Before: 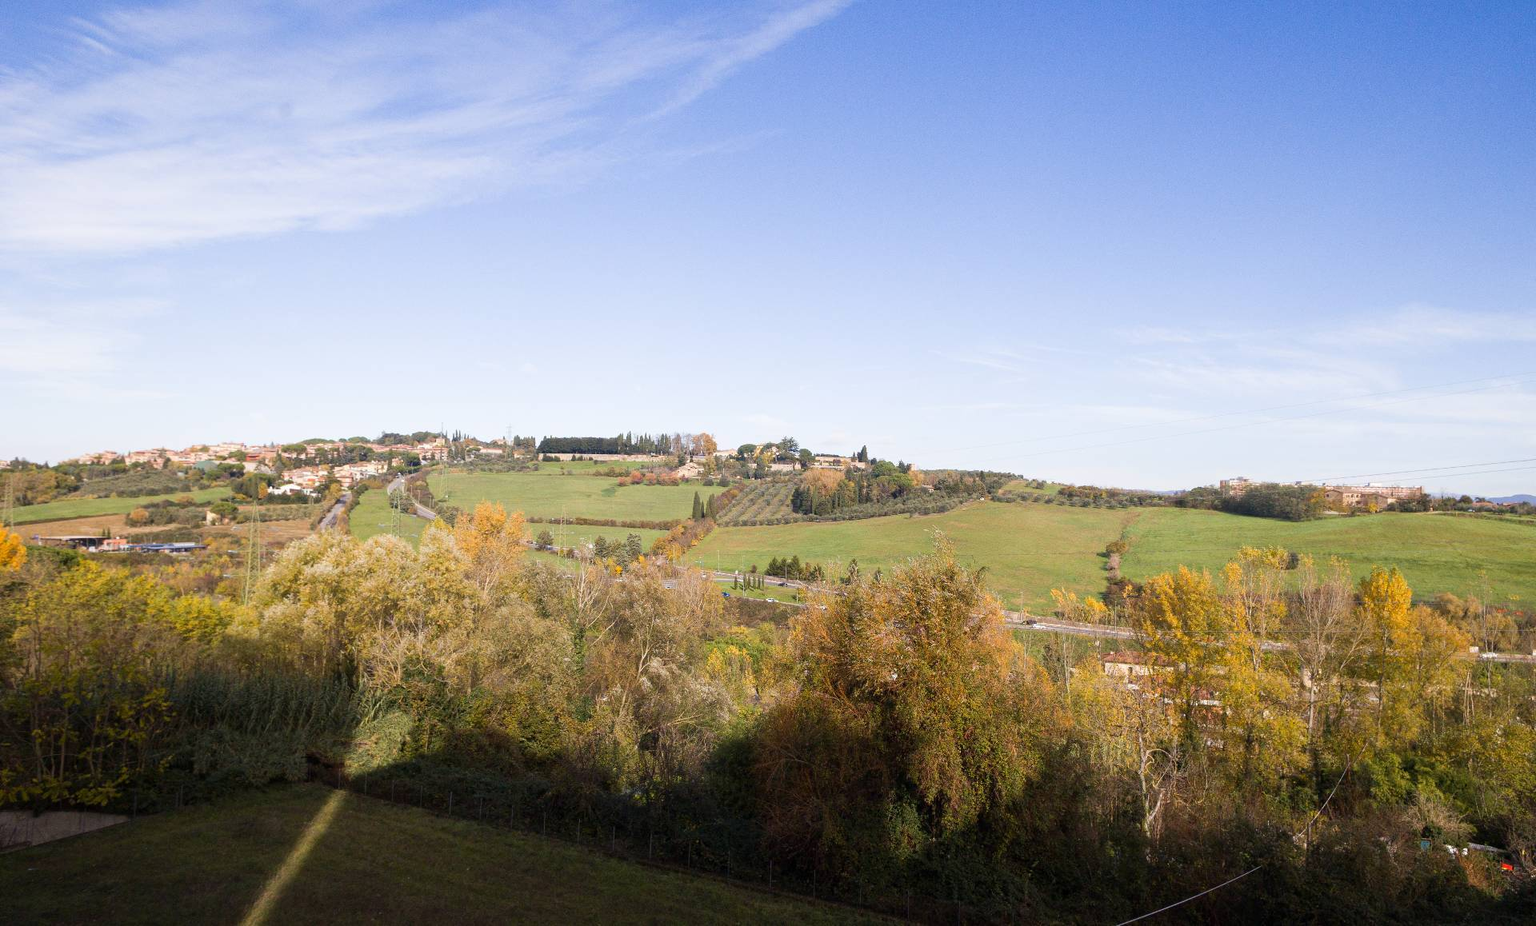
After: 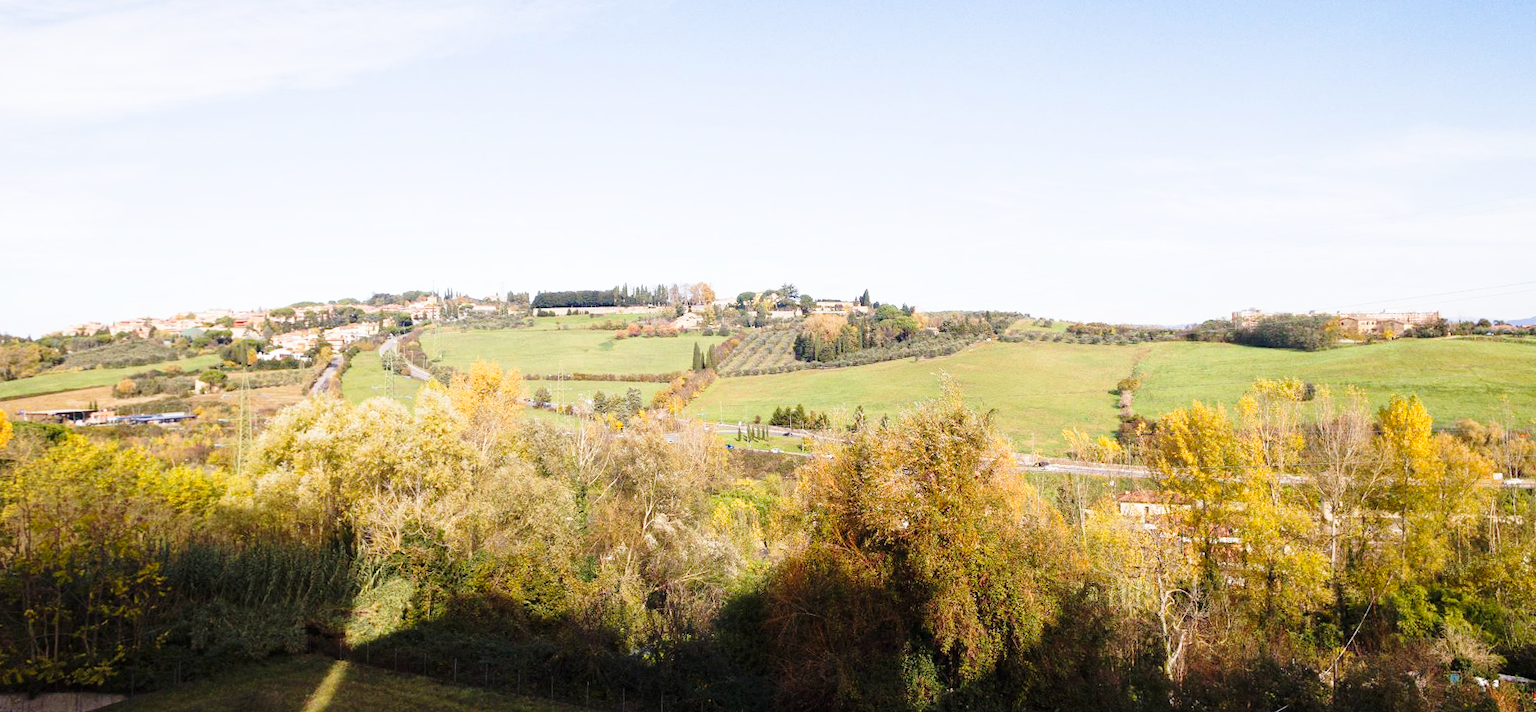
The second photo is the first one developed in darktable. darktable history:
base curve: curves: ch0 [(0, 0) (0.028, 0.03) (0.121, 0.232) (0.46, 0.748) (0.859, 0.968) (1, 1)], preserve colors none
rotate and perspective: rotation -2°, crop left 0.022, crop right 0.978, crop top 0.049, crop bottom 0.951
crop and rotate: top 15.774%, bottom 5.506%
shadows and highlights: shadows 30.86, highlights 0, soften with gaussian
